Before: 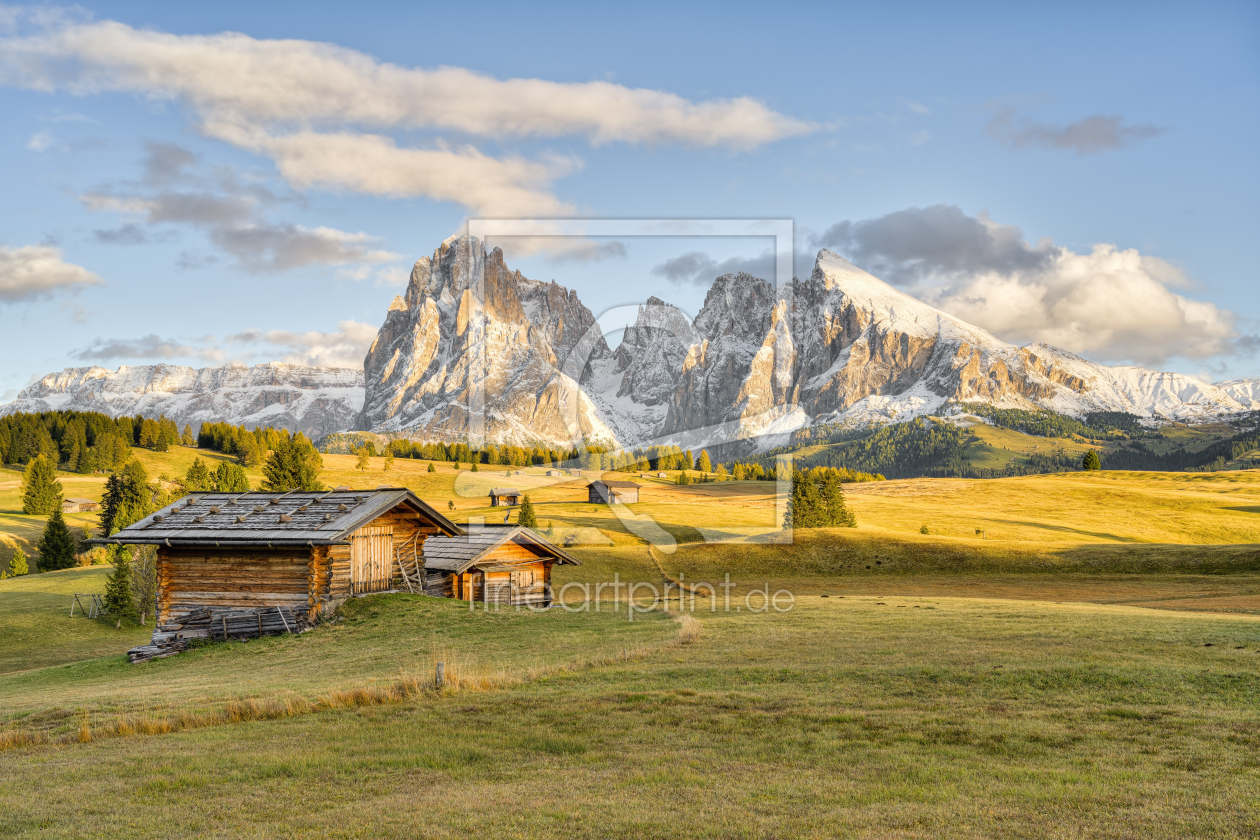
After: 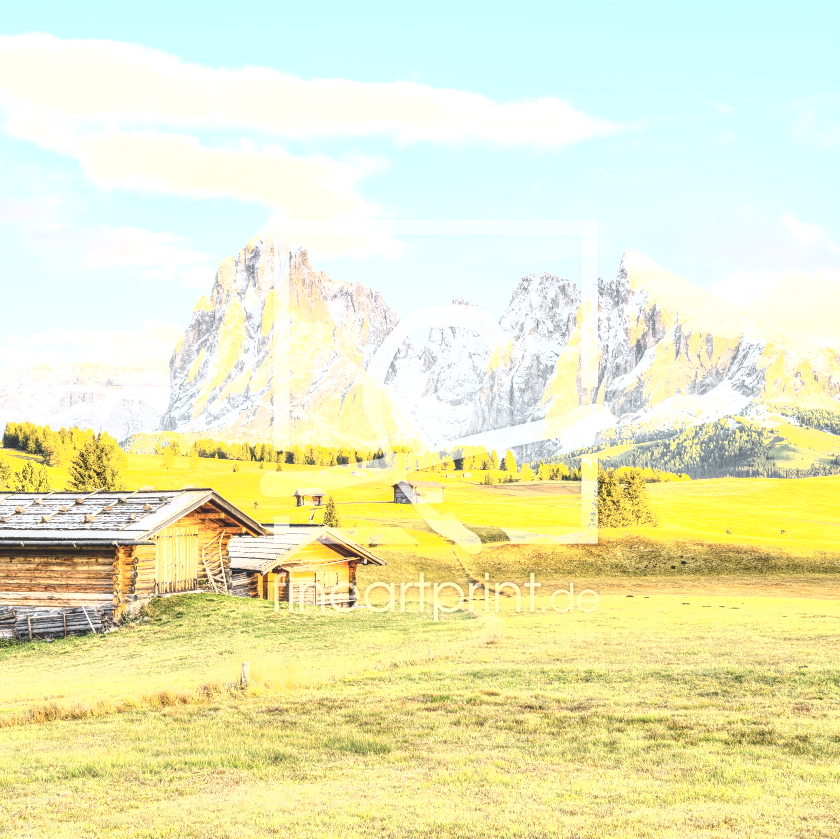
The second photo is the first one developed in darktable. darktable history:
crop and rotate: left 15.519%, right 17.74%
exposure: black level correction 0, exposure 1.106 EV, compensate exposure bias true, compensate highlight preservation false
local contrast: on, module defaults
tone curve: curves: ch0 [(0, 0) (0.003, 0.115) (0.011, 0.133) (0.025, 0.157) (0.044, 0.182) (0.069, 0.209) (0.1, 0.239) (0.136, 0.279) (0.177, 0.326) (0.224, 0.379) (0.277, 0.436) (0.335, 0.507) (0.399, 0.587) (0.468, 0.671) (0.543, 0.75) (0.623, 0.837) (0.709, 0.916) (0.801, 0.978) (0.898, 0.985) (1, 1)], color space Lab, independent channels, preserve colors none
